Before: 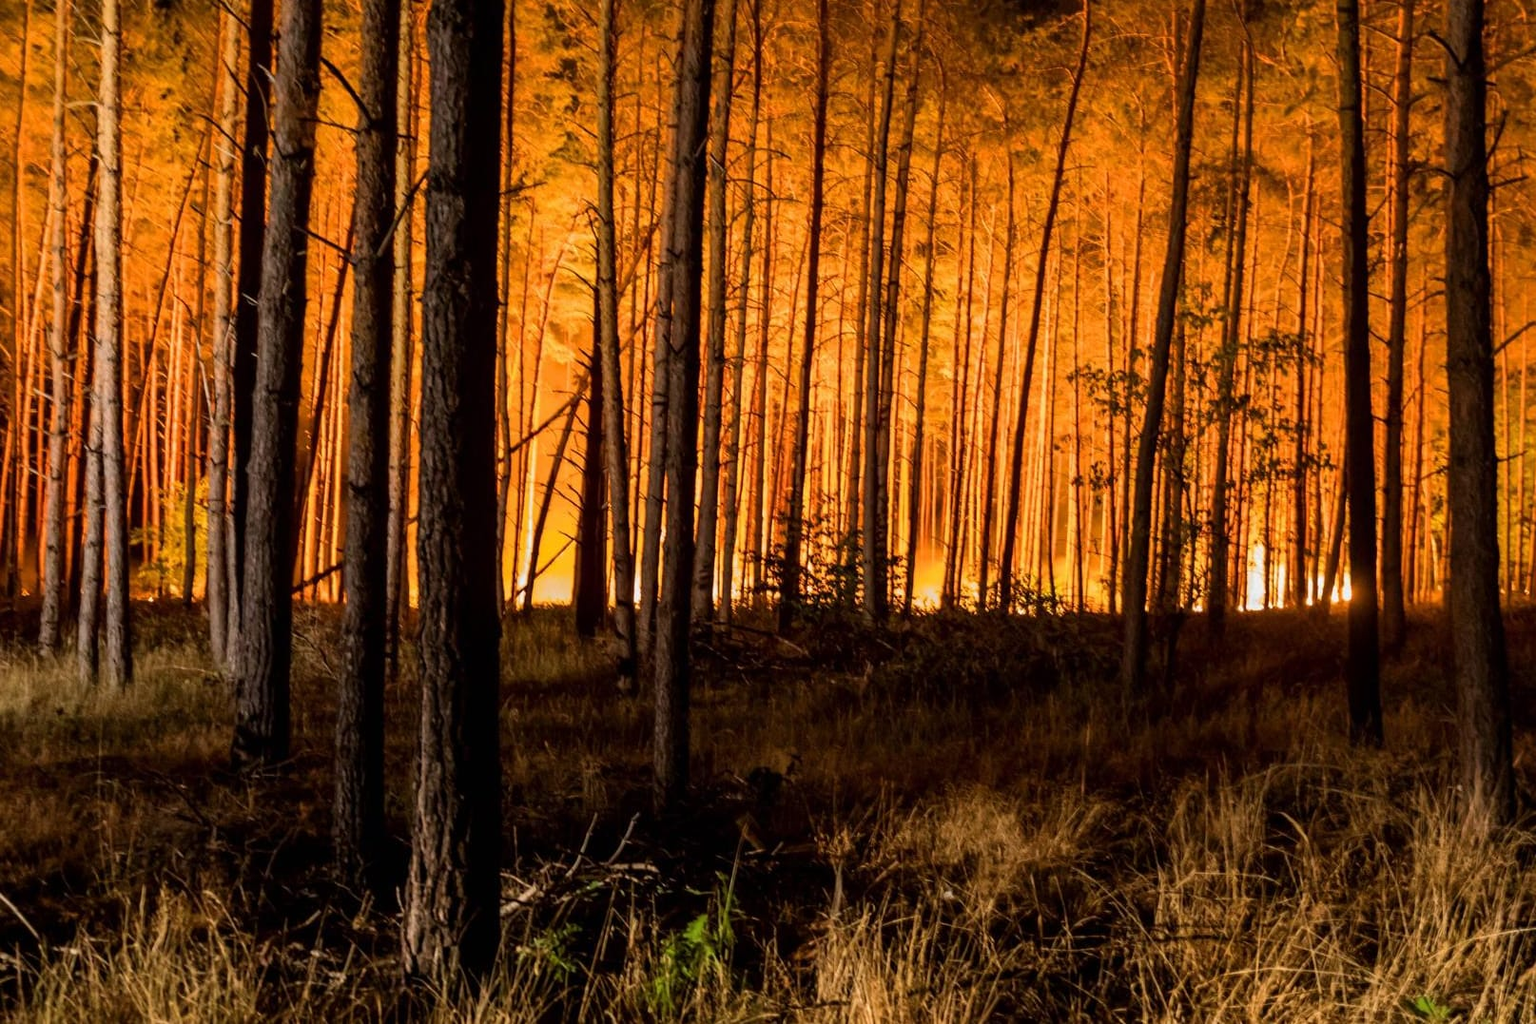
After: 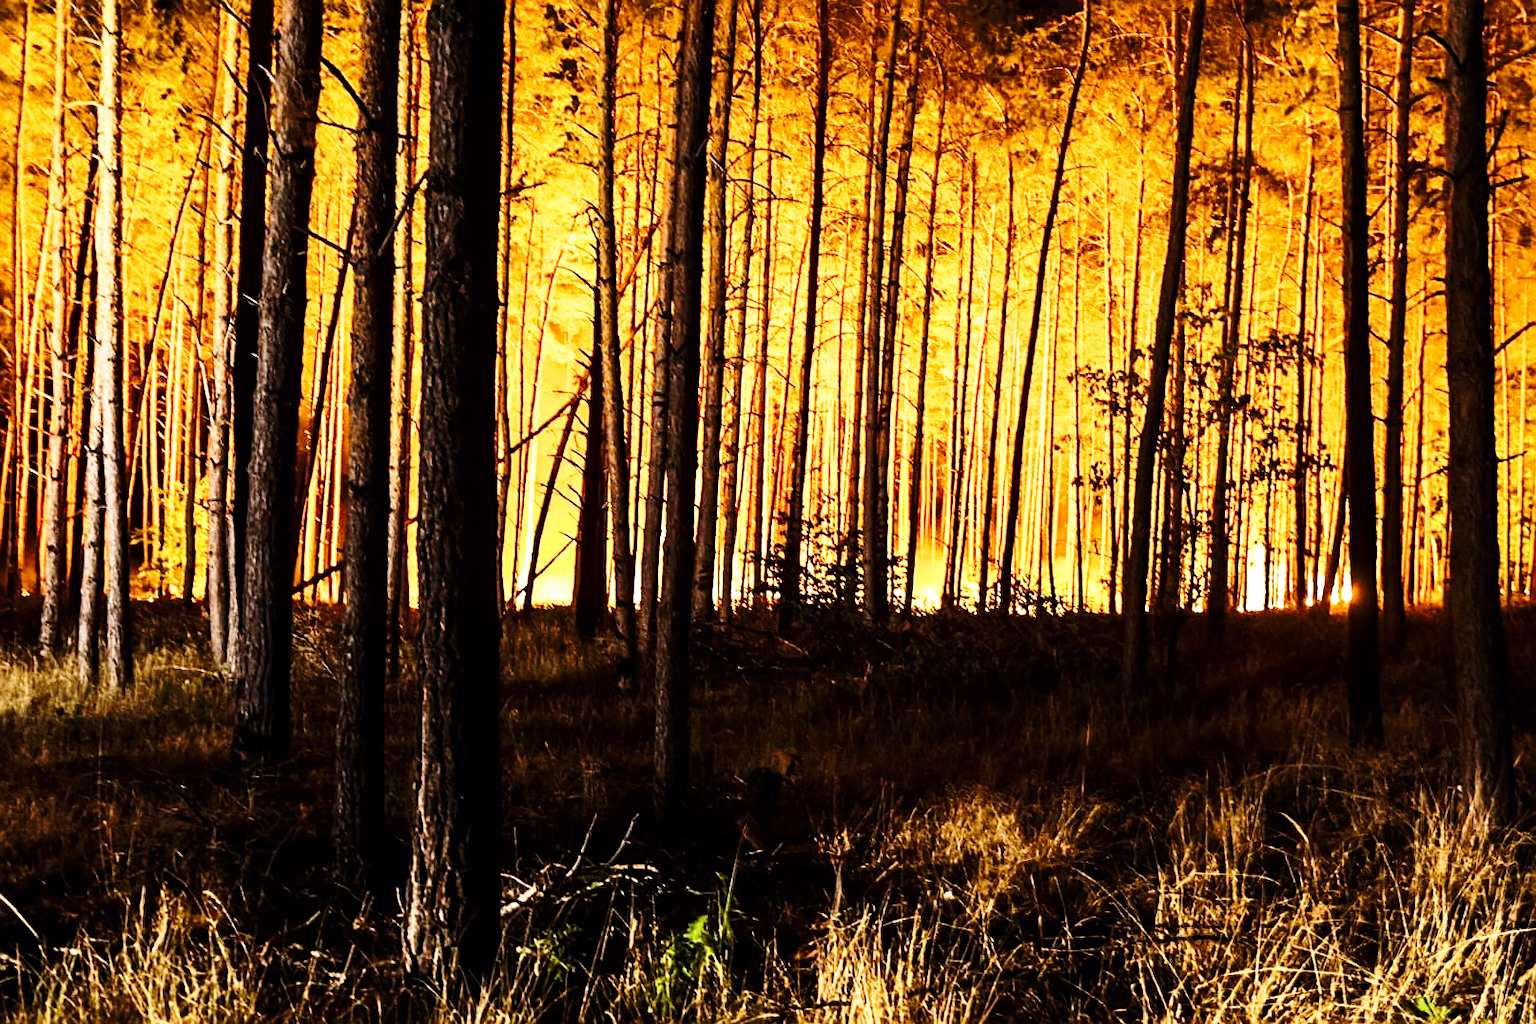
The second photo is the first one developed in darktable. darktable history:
tone equalizer: -8 EV -1.1 EV, -7 EV -1.03 EV, -6 EV -0.874 EV, -5 EV -0.606 EV, -3 EV 0.604 EV, -2 EV 0.841 EV, -1 EV 1.01 EV, +0 EV 1.07 EV, edges refinement/feathering 500, mask exposure compensation -1.57 EV, preserve details no
sharpen: on, module defaults
base curve: curves: ch0 [(0, 0) (0.028, 0.03) (0.121, 0.232) (0.46, 0.748) (0.859, 0.968) (1, 1)], preserve colors none
